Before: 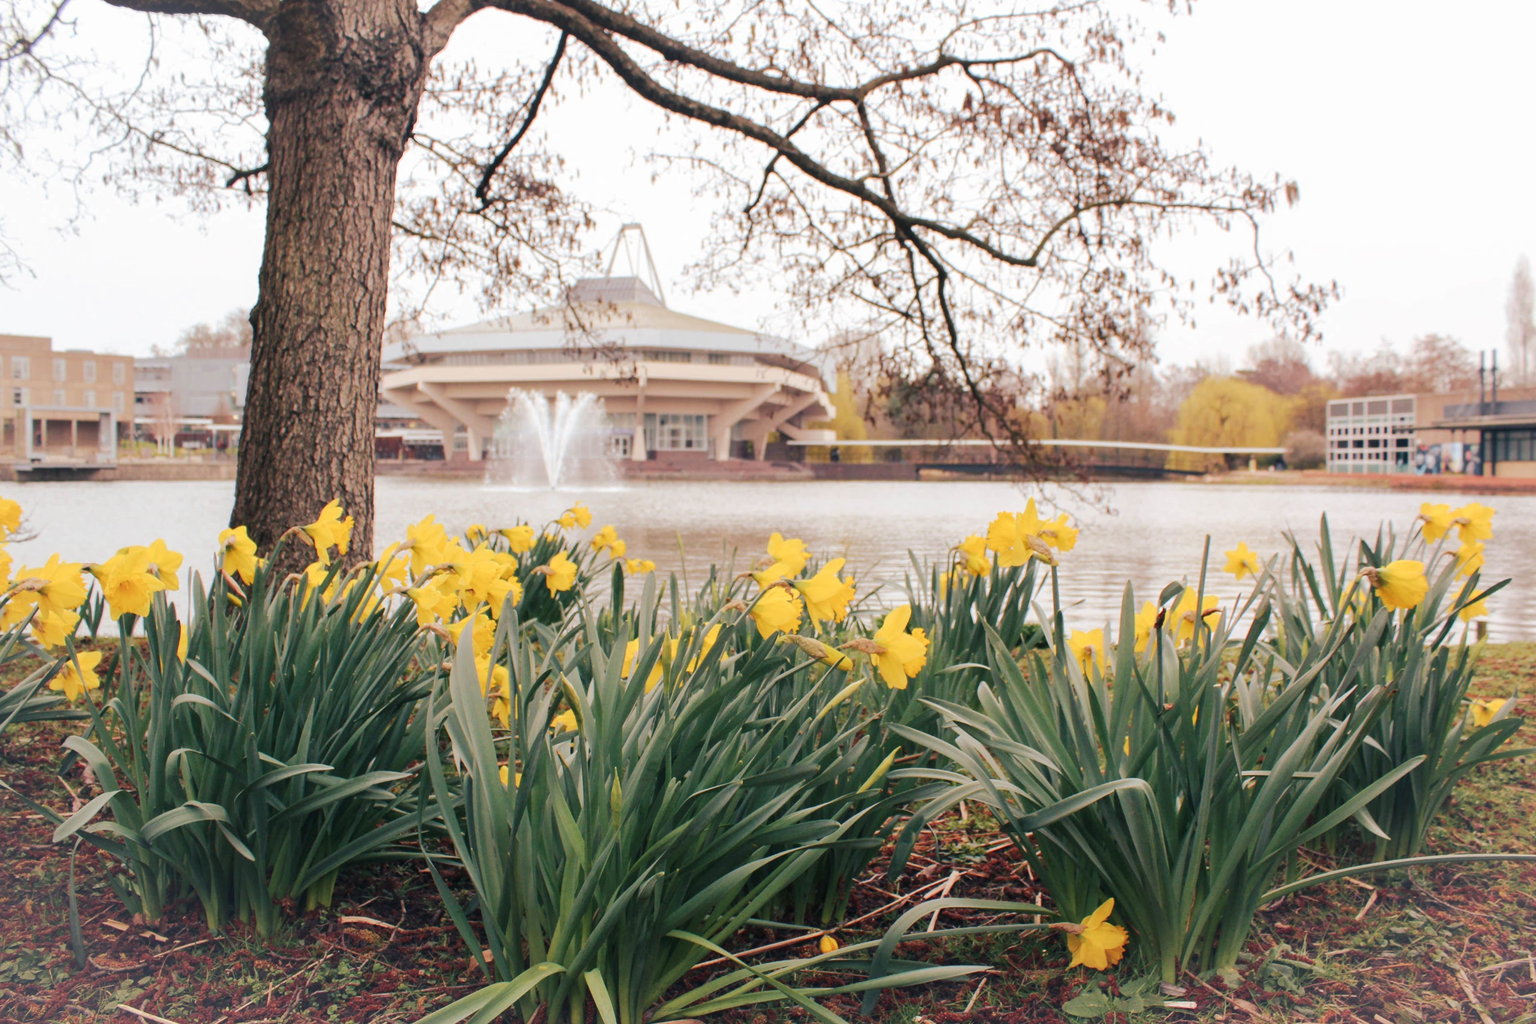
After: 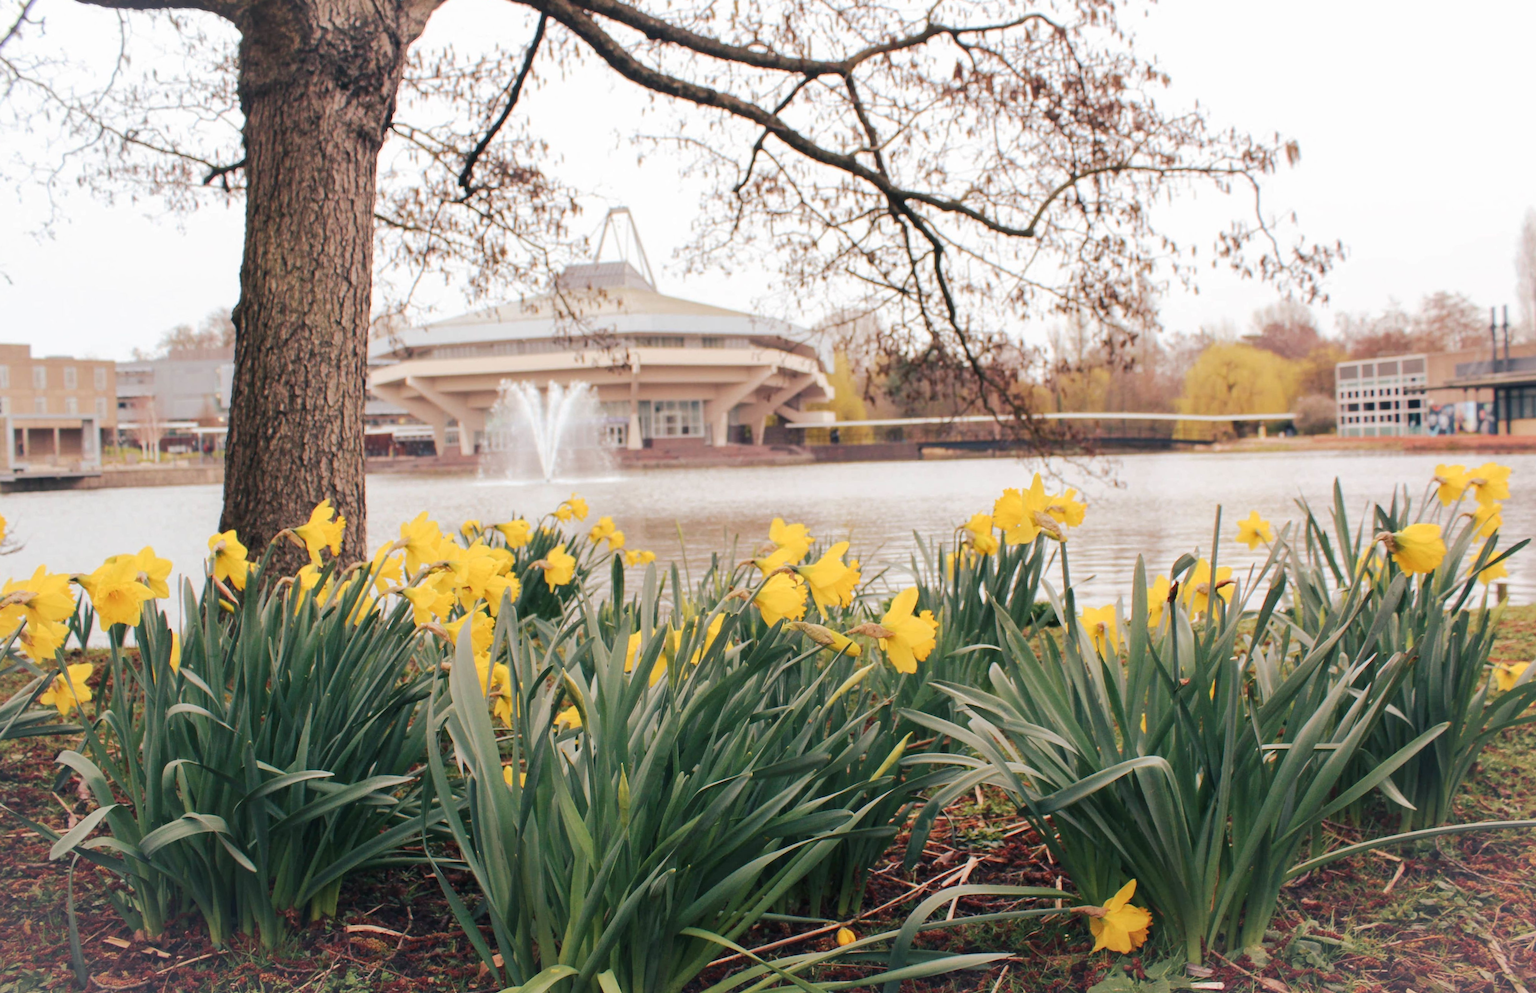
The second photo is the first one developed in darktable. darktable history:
white balance: emerald 1
rotate and perspective: rotation -2°, crop left 0.022, crop right 0.978, crop top 0.049, crop bottom 0.951
